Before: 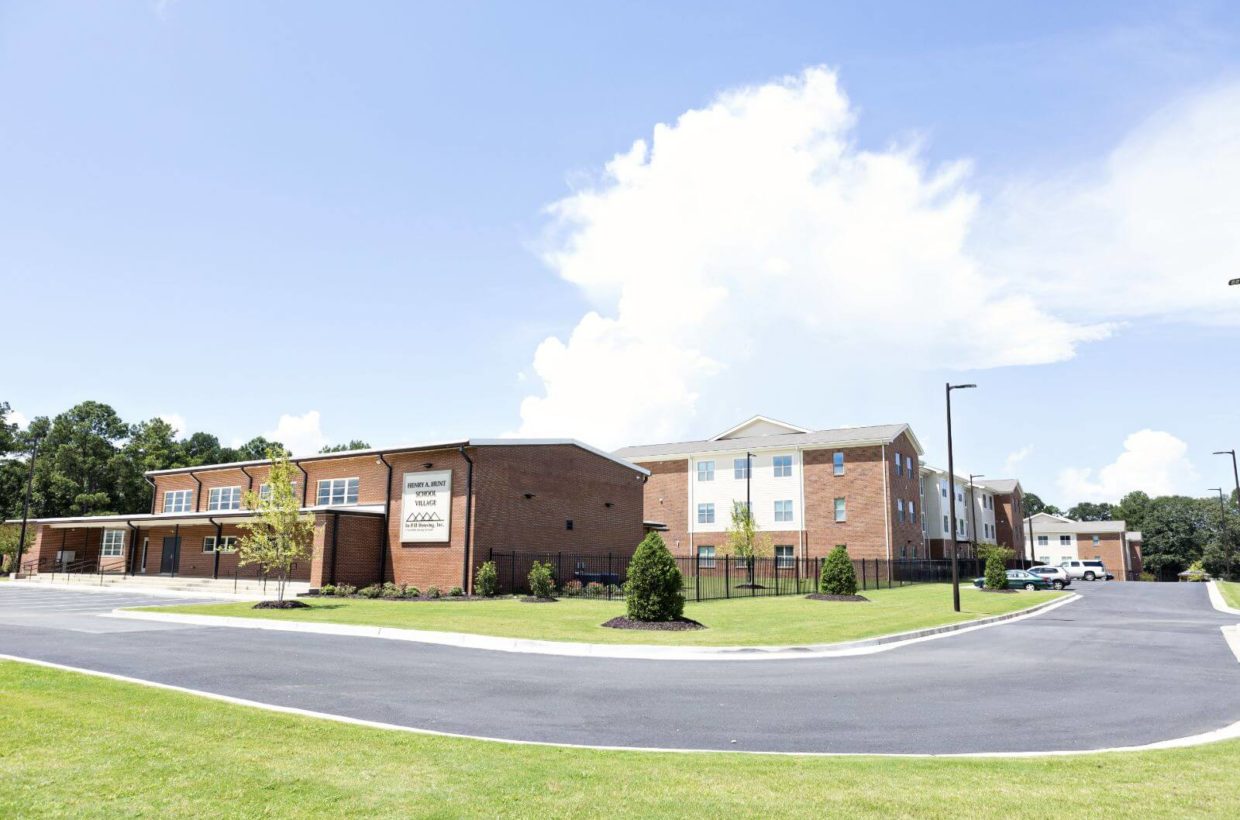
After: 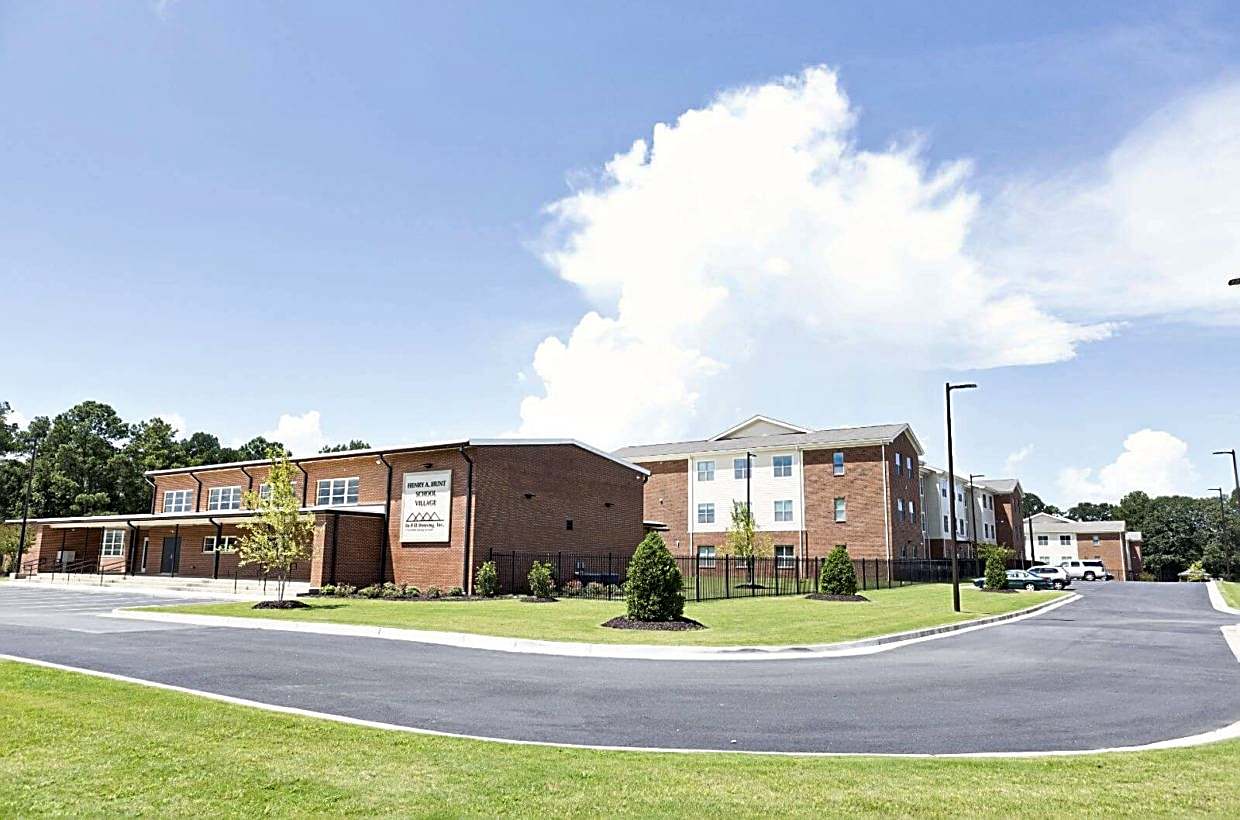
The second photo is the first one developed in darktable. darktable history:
sharpen: amount 0.988
shadows and highlights: soften with gaussian
